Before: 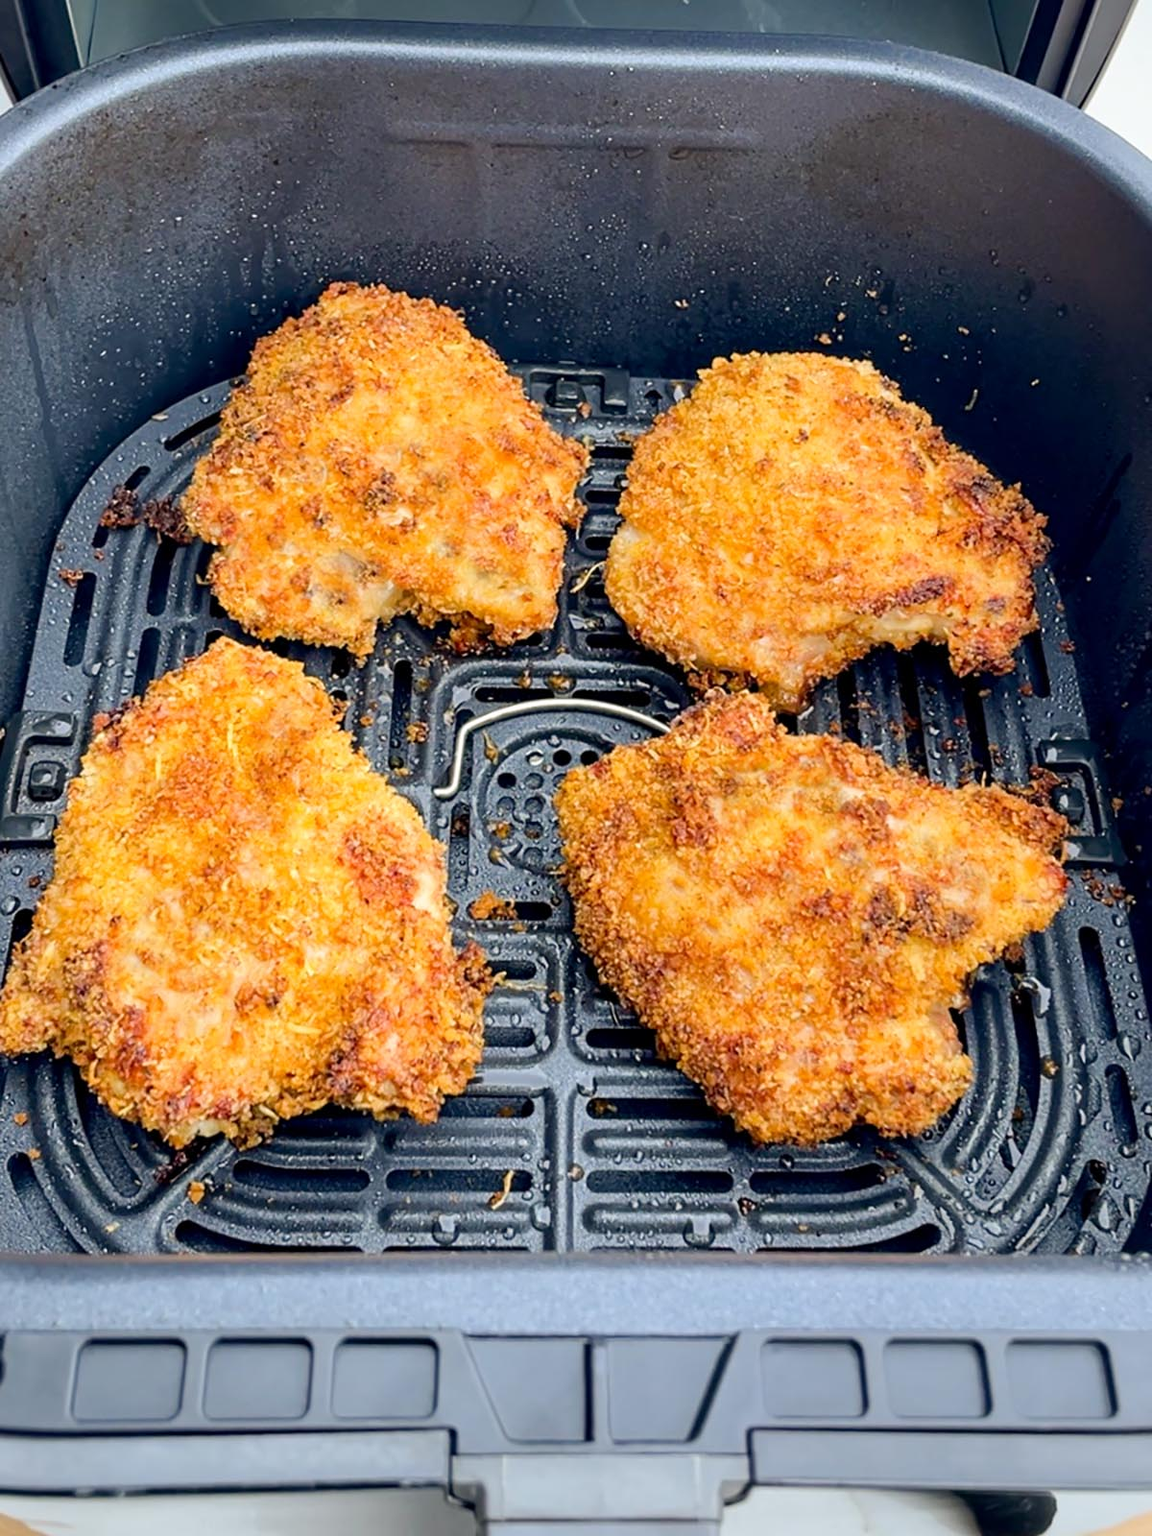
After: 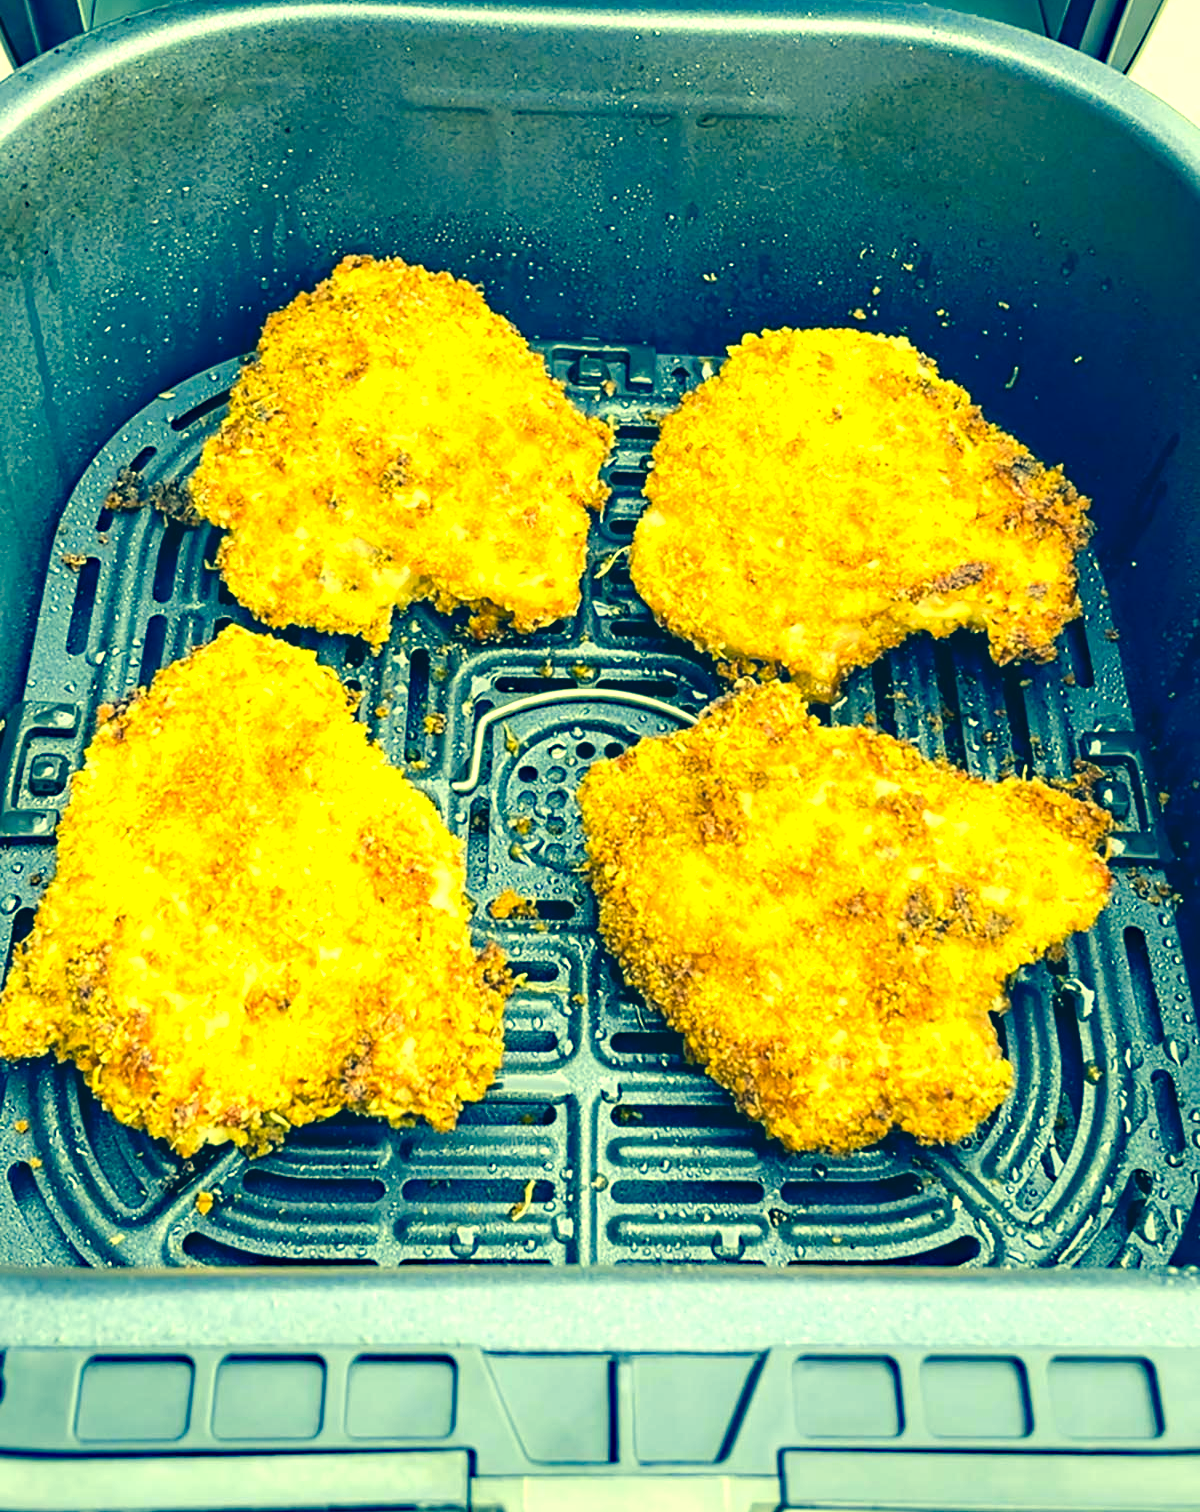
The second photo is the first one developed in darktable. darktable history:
crop and rotate: top 2.479%, bottom 3.018%
color correction: highlights a* -15.58, highlights b* 40, shadows a* -40, shadows b* -26.18
exposure: exposure 1 EV, compensate highlight preservation false
haze removal: compatibility mode true, adaptive false
tone equalizer: on, module defaults
